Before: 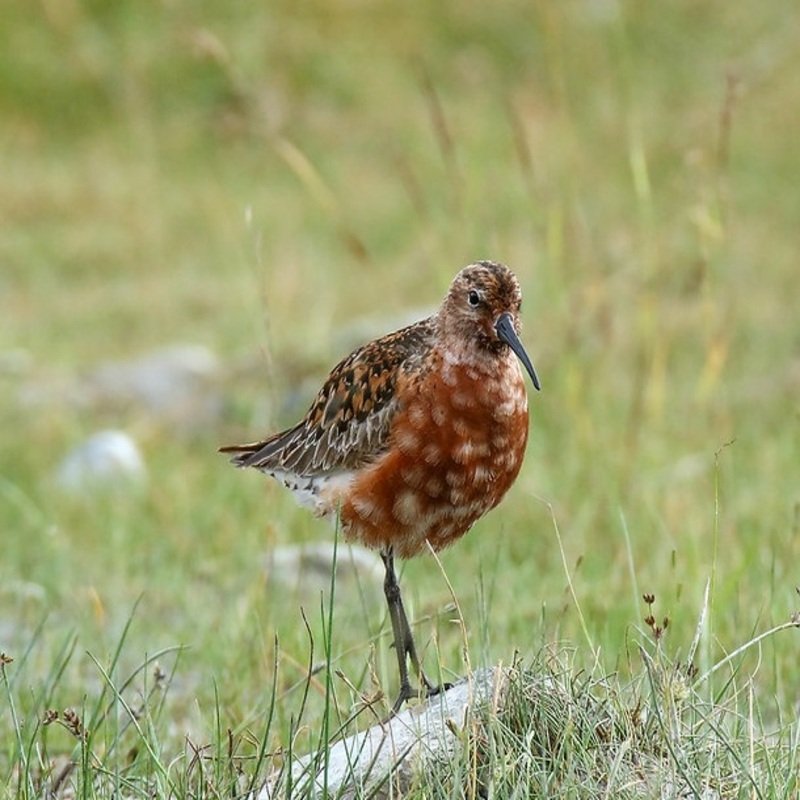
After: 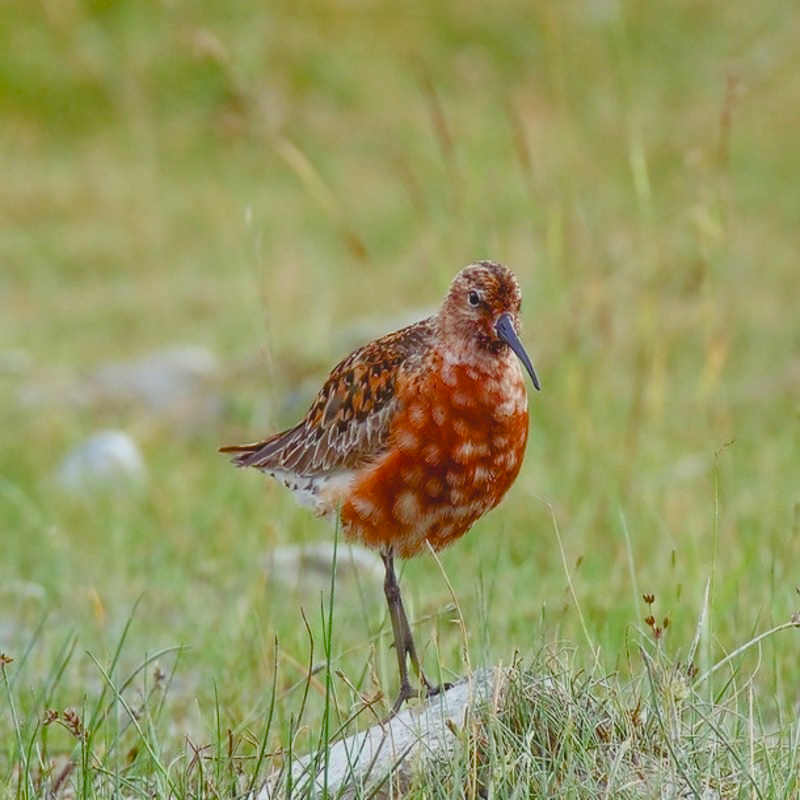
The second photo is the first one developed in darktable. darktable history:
contrast brightness saturation: contrast -0.21, saturation 0.186
color balance rgb: shadows lift › chroma 6.412%, shadows lift › hue 305.54°, perceptual saturation grading › global saturation 20%, perceptual saturation grading › highlights -49.643%, perceptual saturation grading › shadows 25.009%, global vibrance 20%
